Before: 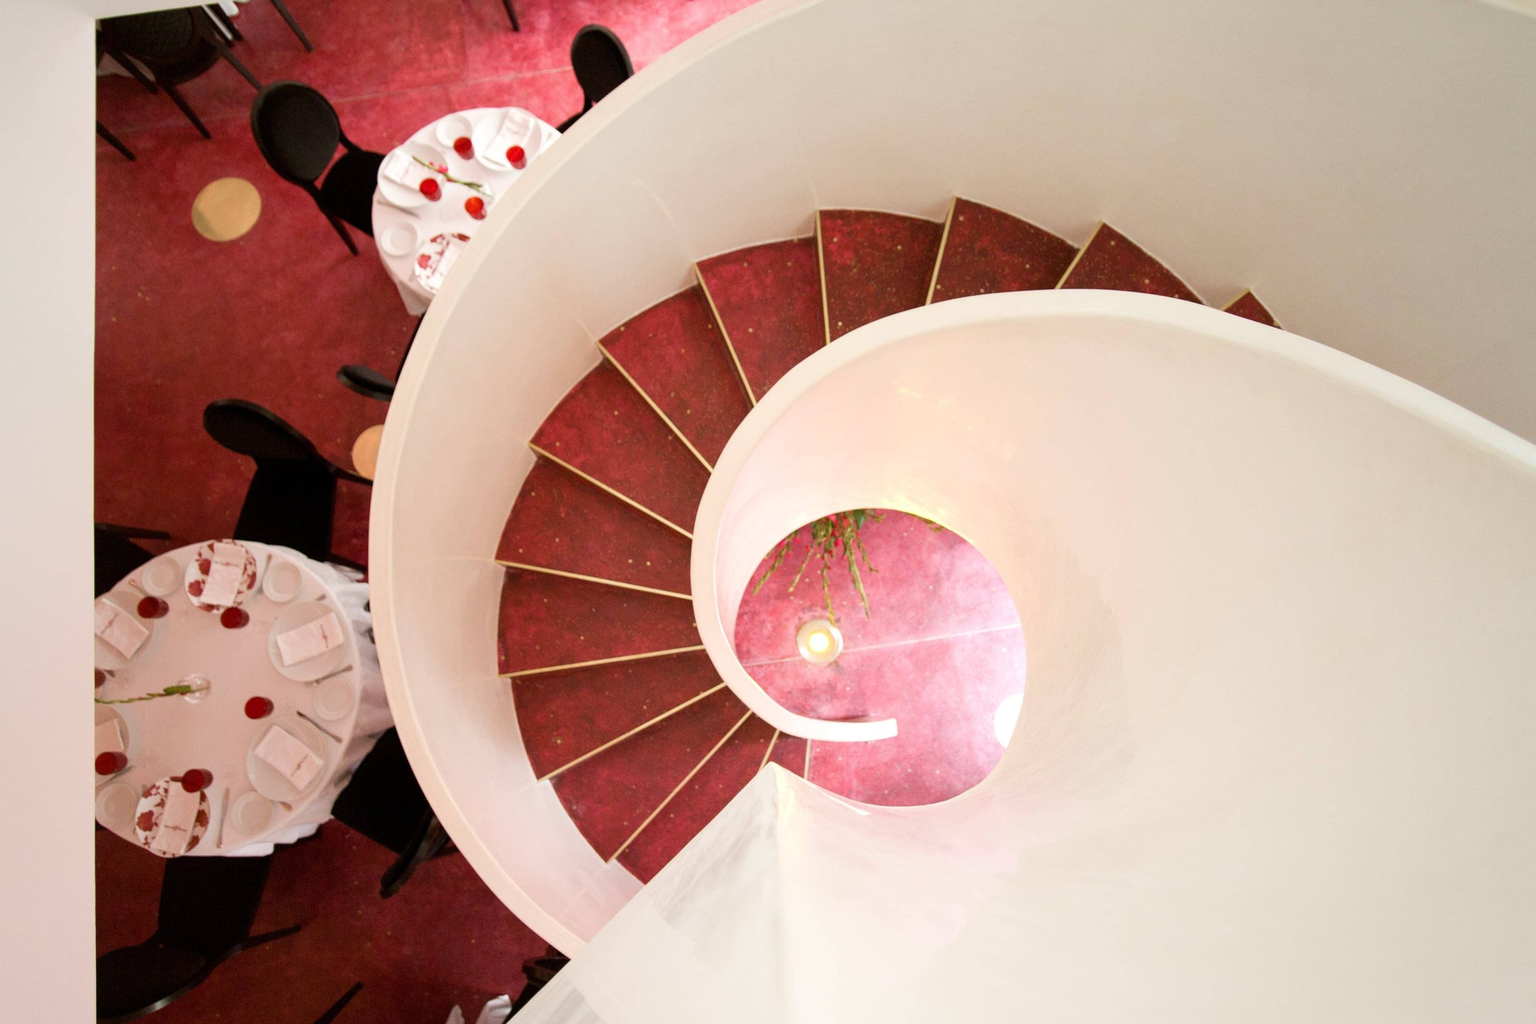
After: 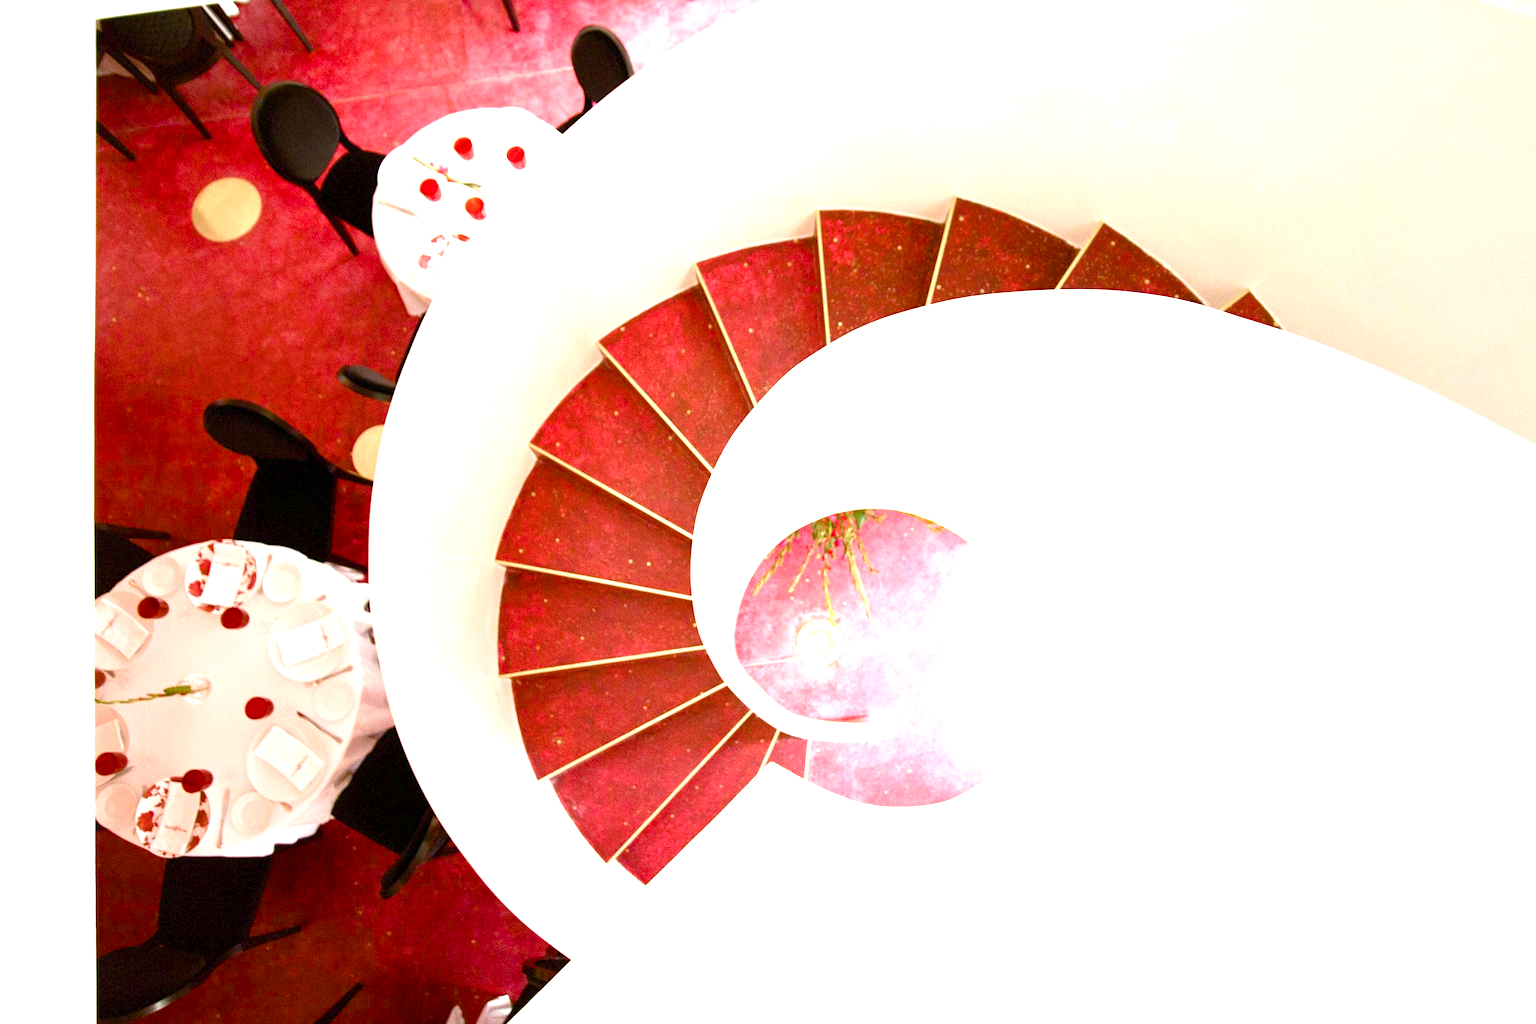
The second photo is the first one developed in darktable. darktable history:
color balance rgb: perceptual saturation grading › global saturation 20%, perceptual saturation grading › highlights -25%, perceptual saturation grading › shadows 50%
exposure: exposure 1.25 EV, compensate exposure bias true, compensate highlight preservation false
